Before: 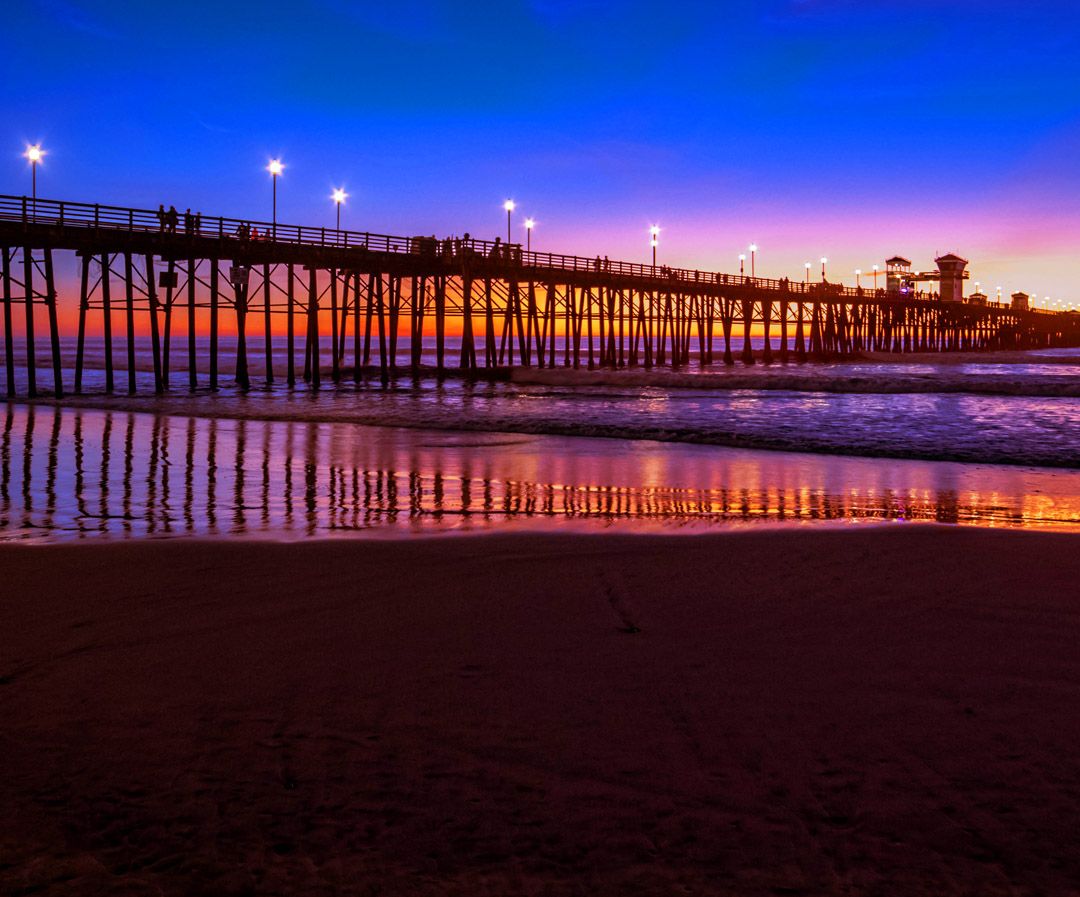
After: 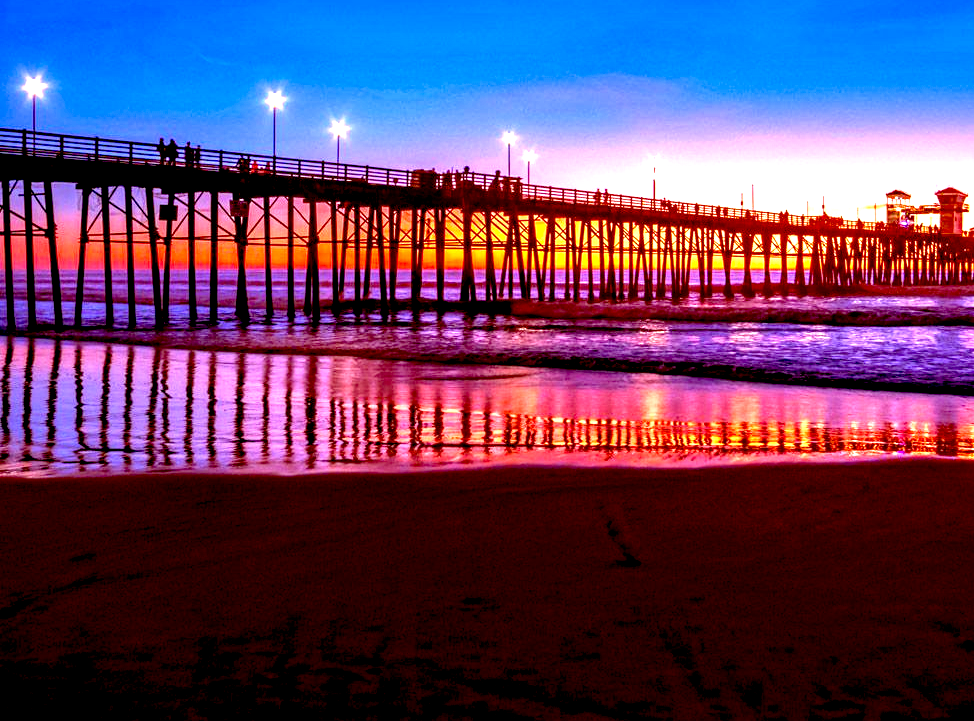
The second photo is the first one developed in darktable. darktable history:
local contrast: on, module defaults
exposure: black level correction 0.015, exposure 1.773 EV, compensate exposure bias true, compensate highlight preservation false
crop: top 7.48%, right 9.743%, bottom 12.072%
